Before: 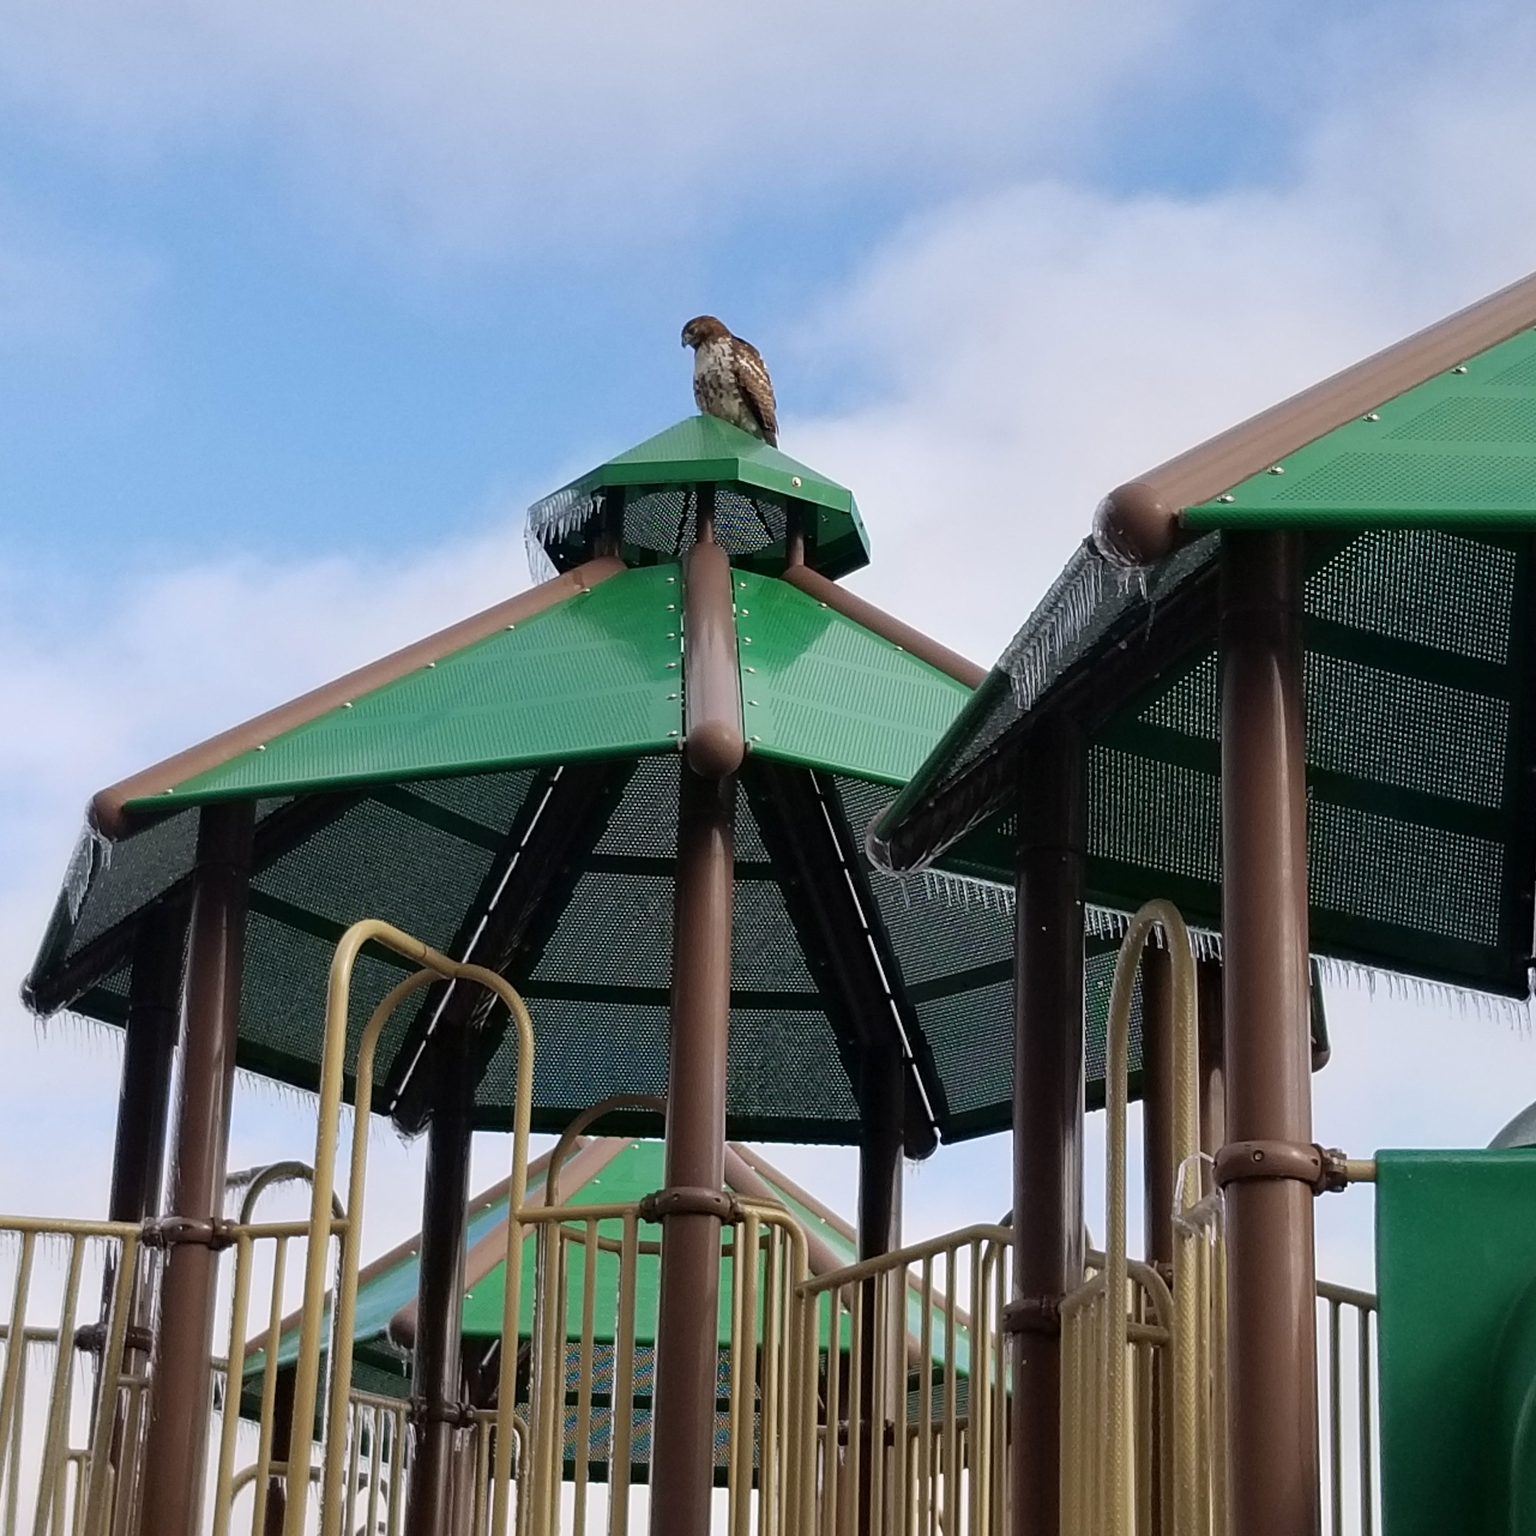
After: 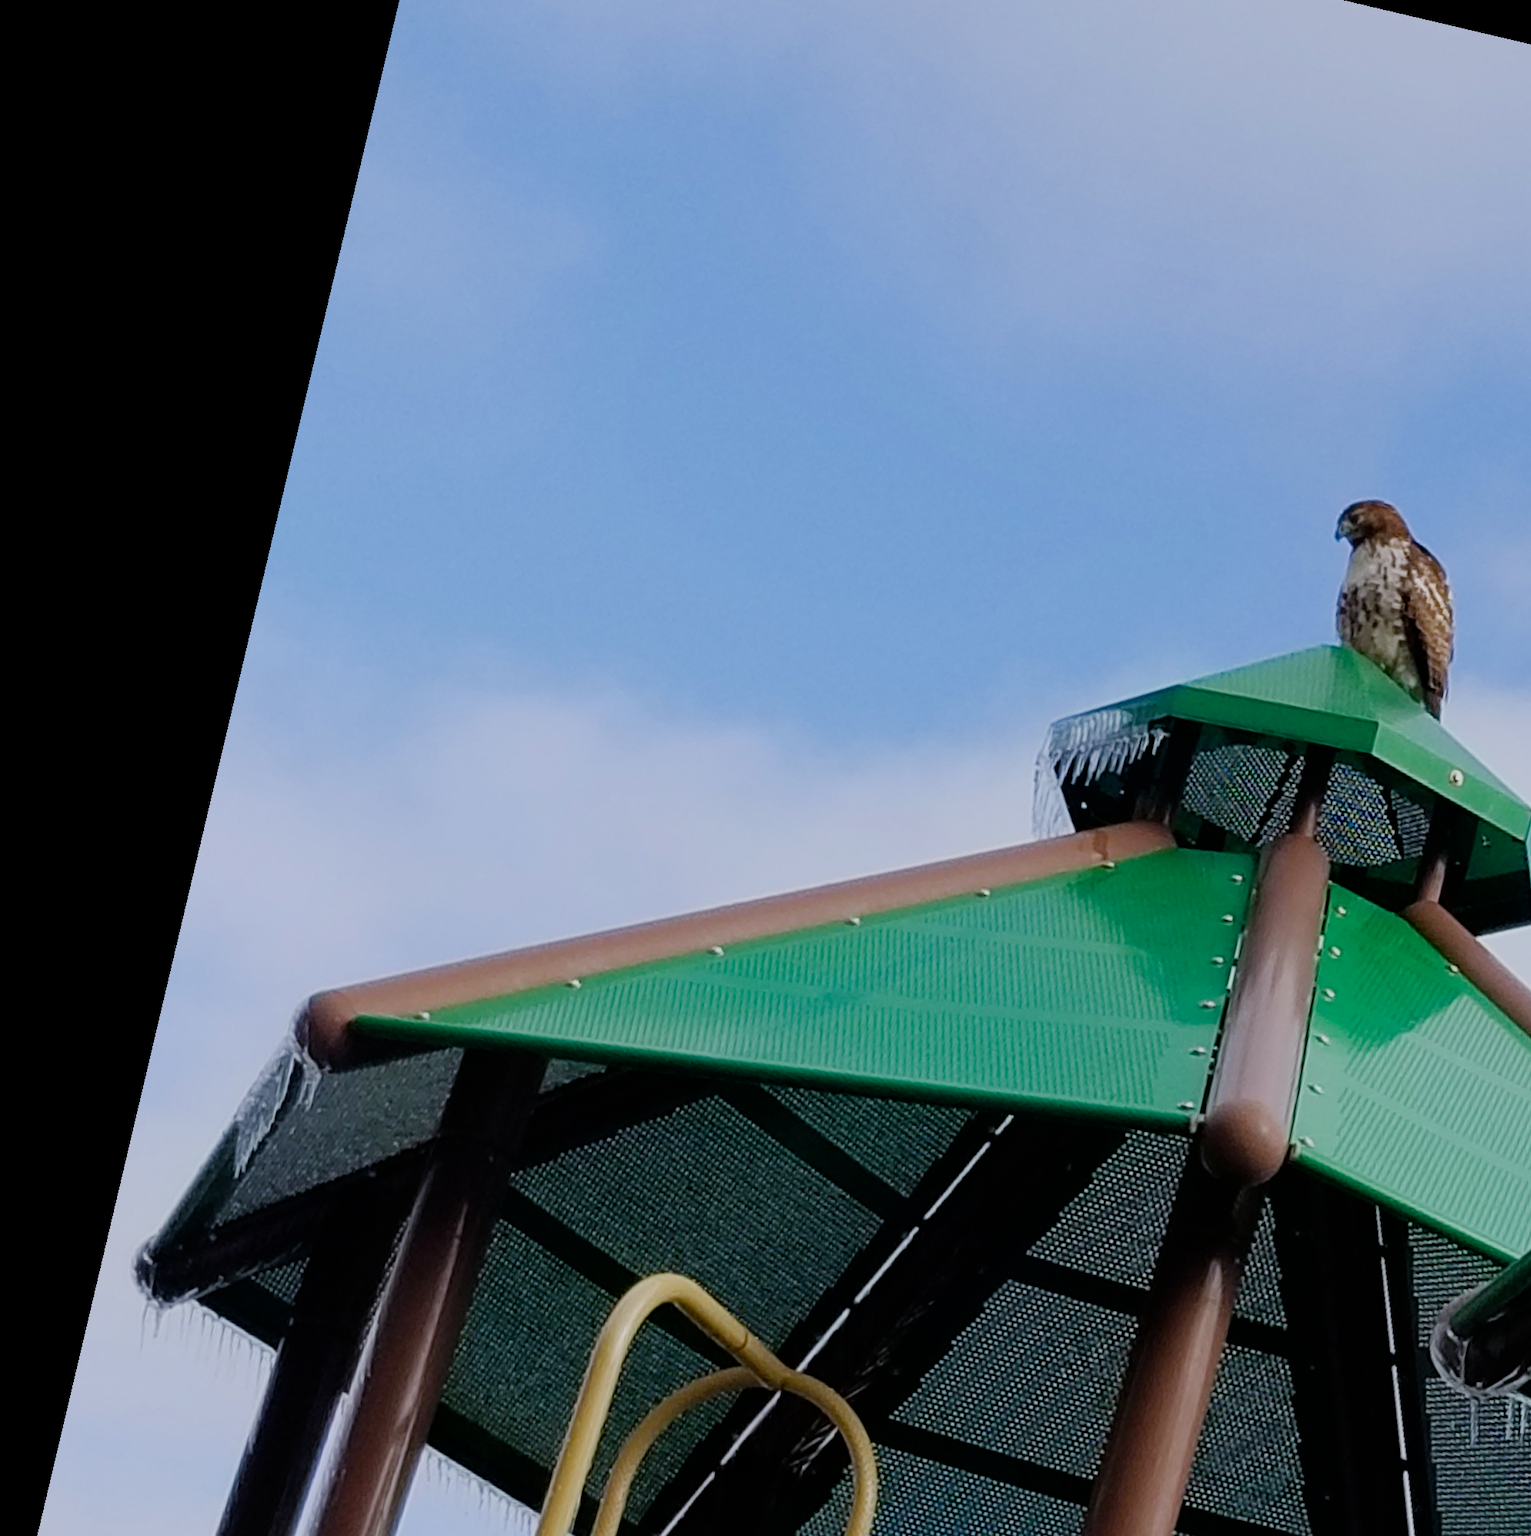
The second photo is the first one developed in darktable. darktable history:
rotate and perspective: rotation 13.27°, automatic cropping off
color balance rgb: perceptual saturation grading › global saturation 35%, perceptual saturation grading › highlights -25%, perceptual saturation grading › shadows 50%
filmic rgb: black relative exposure -7.65 EV, white relative exposure 4.56 EV, hardness 3.61
crop and rotate: left 3.047%, top 7.509%, right 42.236%, bottom 37.598%
white balance: red 0.974, blue 1.044
